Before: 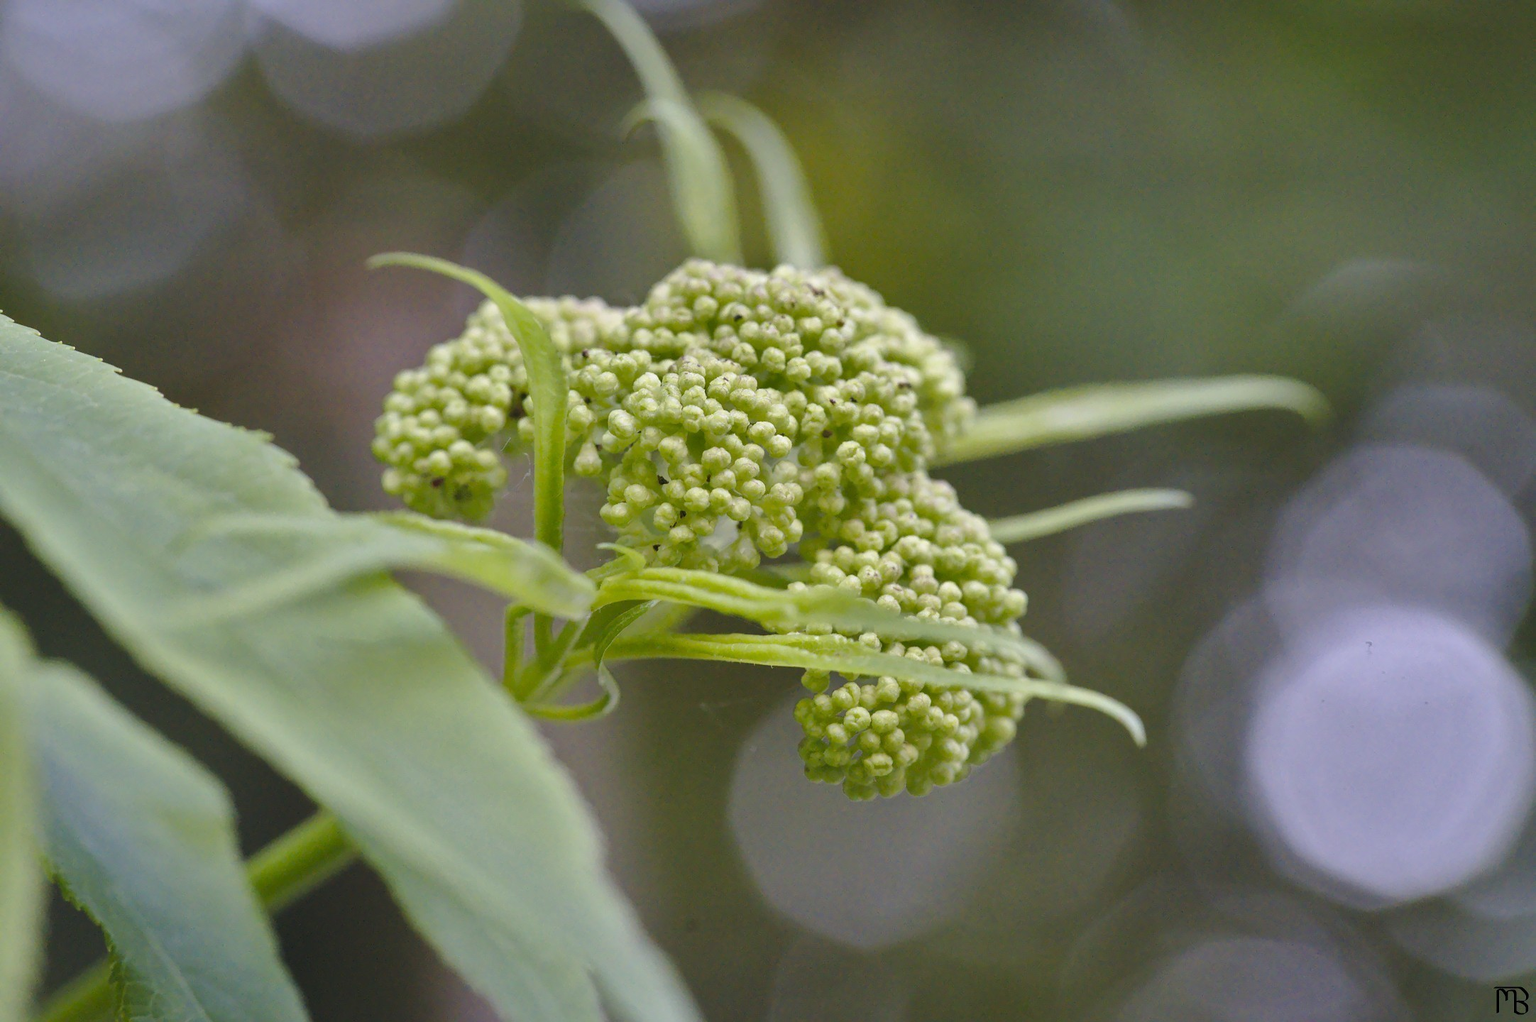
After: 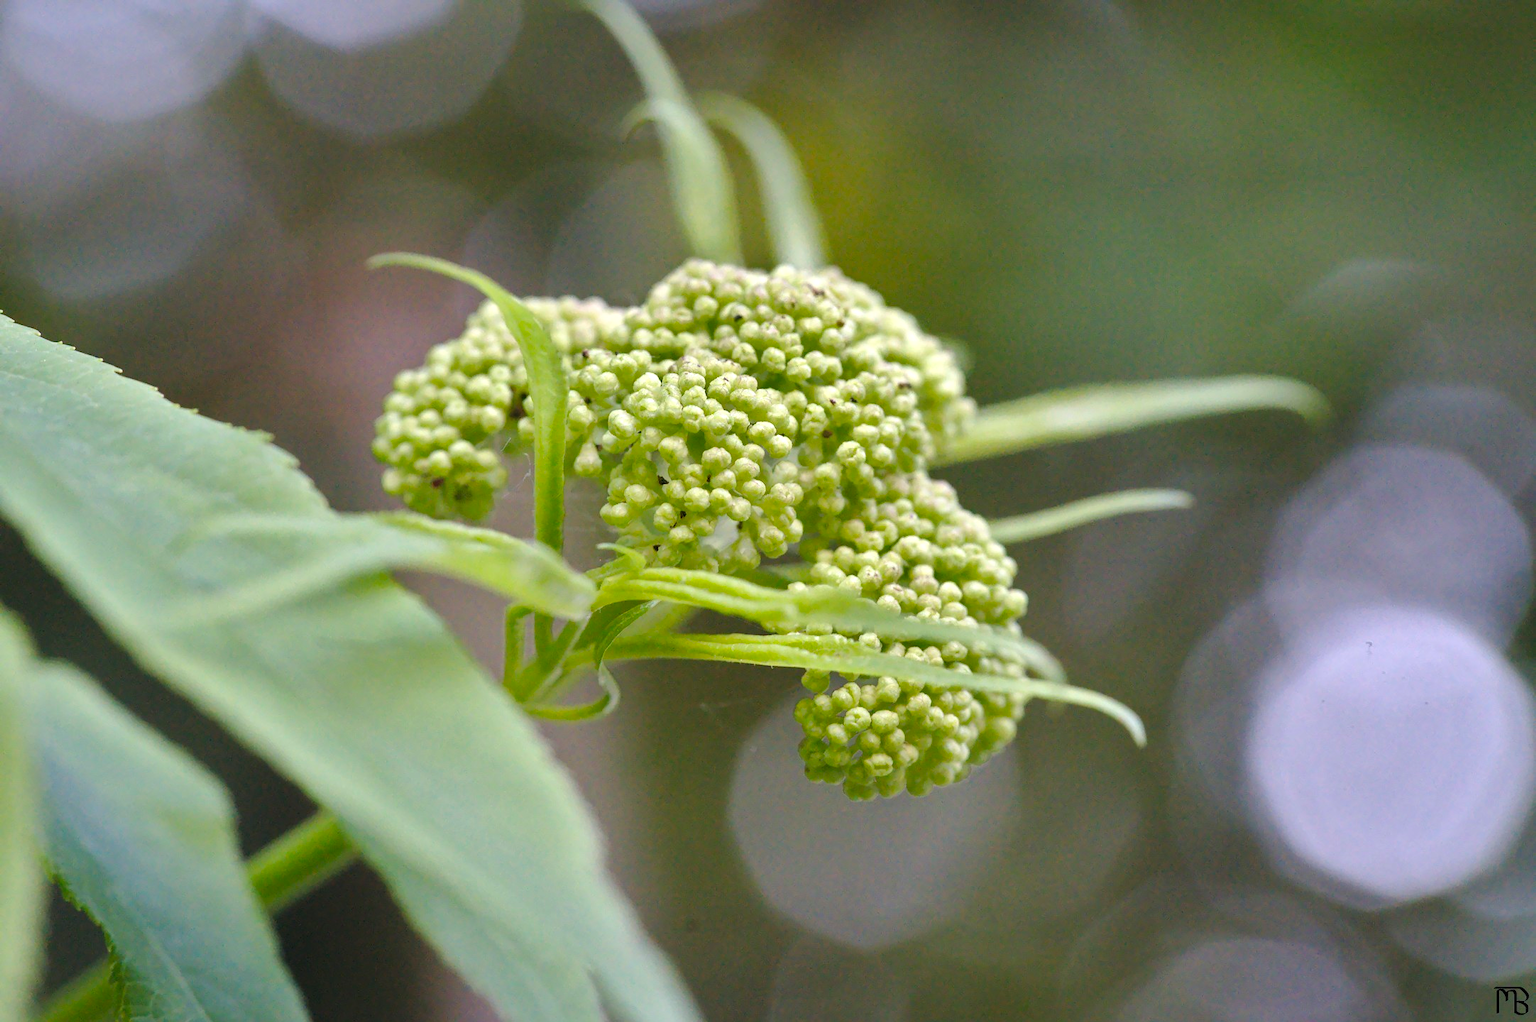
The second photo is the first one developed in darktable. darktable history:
tone equalizer: -8 EV -0.414 EV, -7 EV -0.425 EV, -6 EV -0.313 EV, -5 EV -0.242 EV, -3 EV 0.254 EV, -2 EV 0.311 EV, -1 EV 0.399 EV, +0 EV 0.416 EV
